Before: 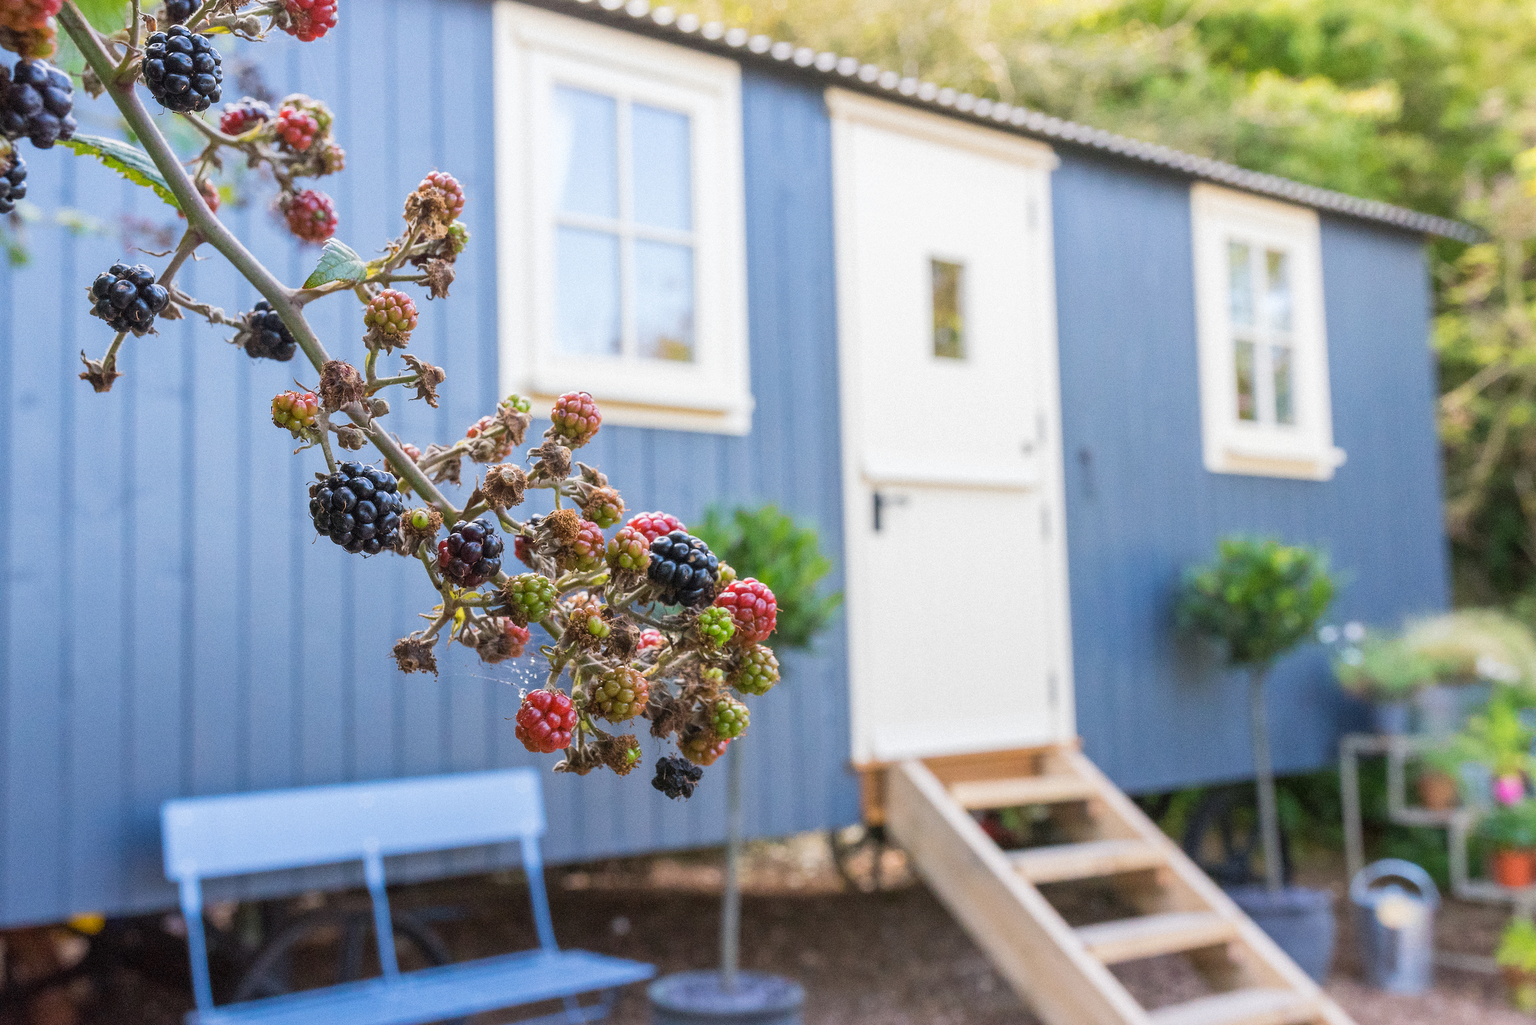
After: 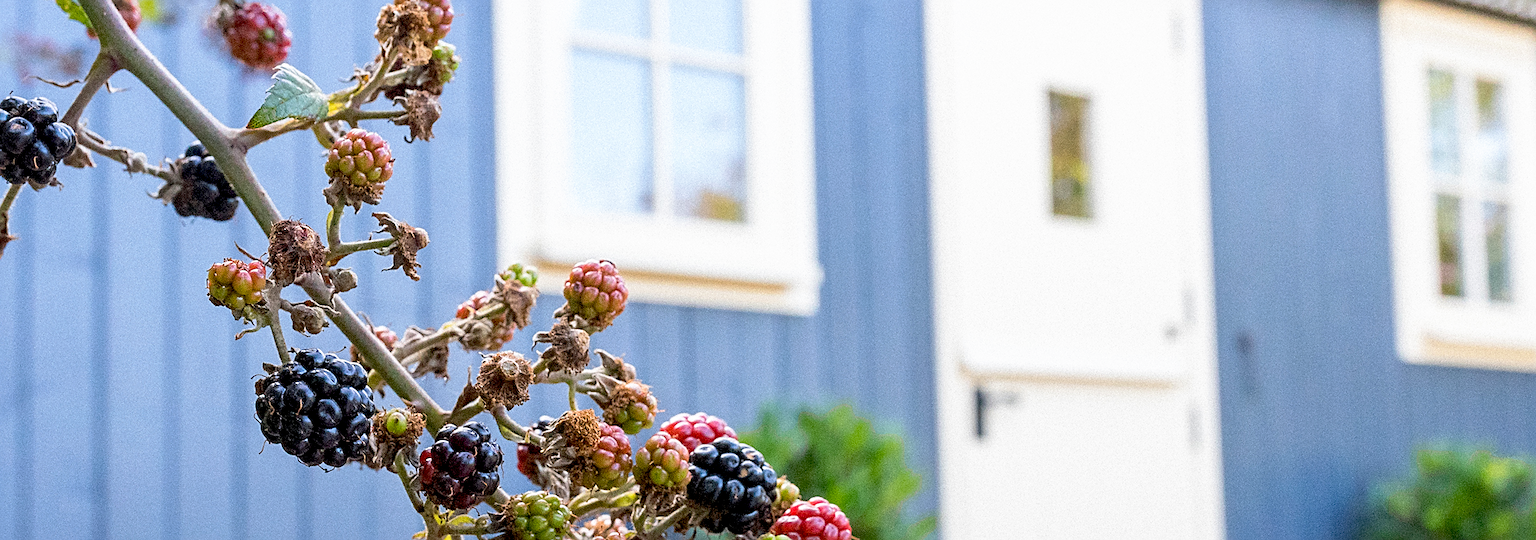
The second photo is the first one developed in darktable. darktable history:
crop: left 7.146%, top 18.381%, right 14.451%, bottom 40.268%
base curve: curves: ch0 [(0.017, 0) (0.425, 0.441) (0.844, 0.933) (1, 1)], preserve colors none
sharpen: on, module defaults
